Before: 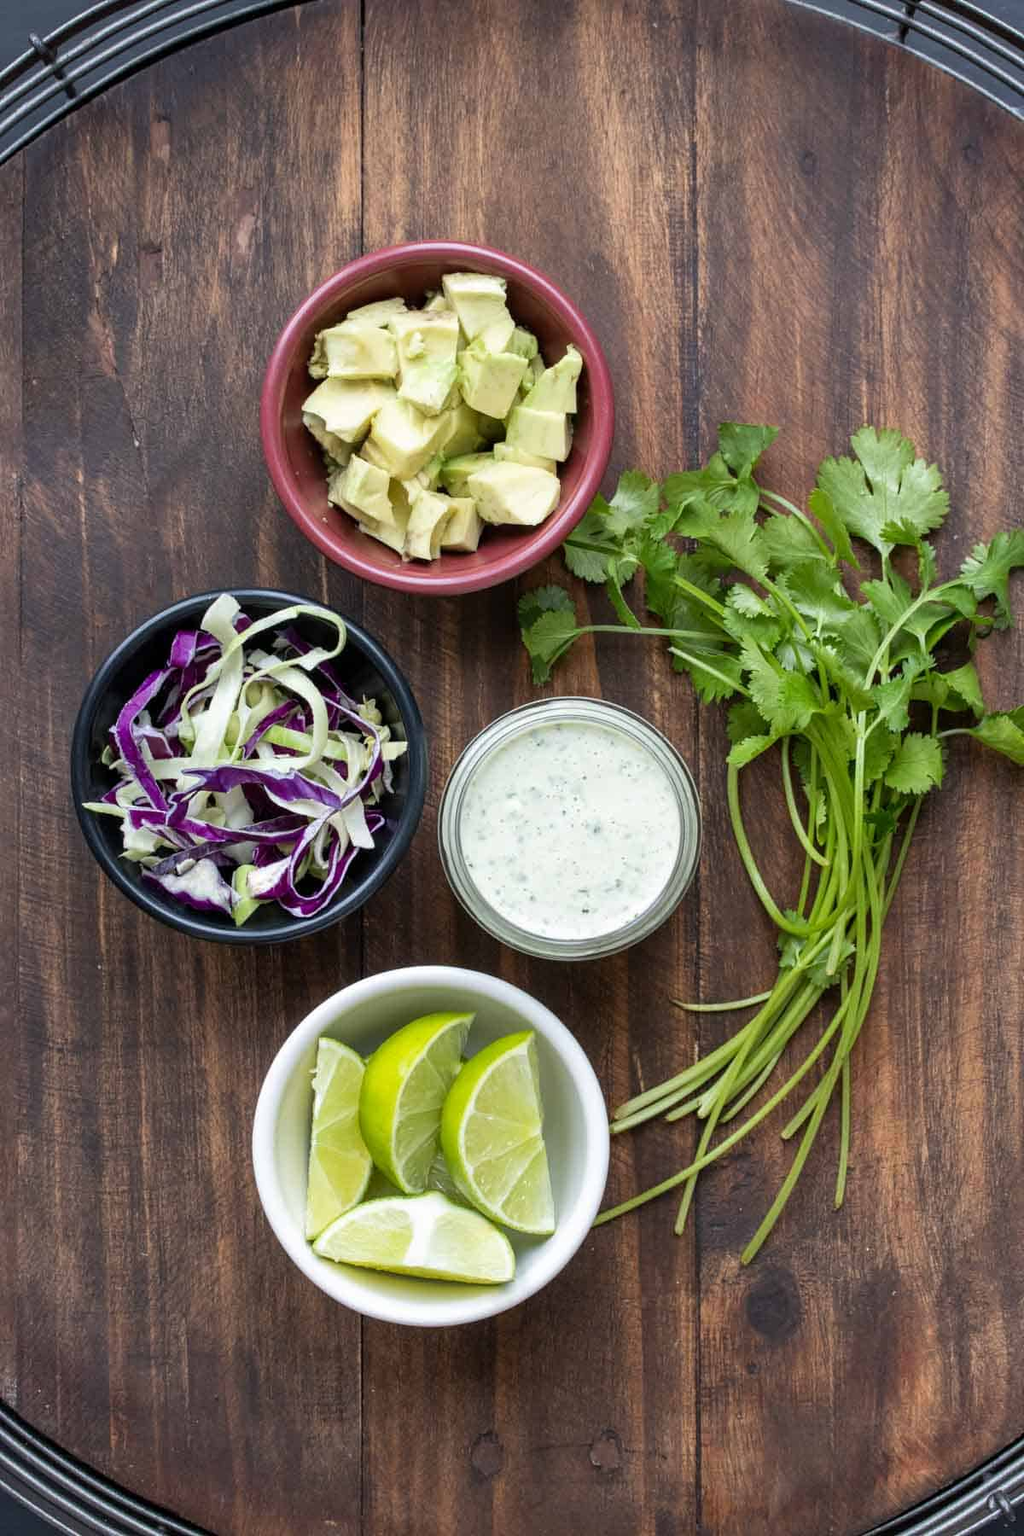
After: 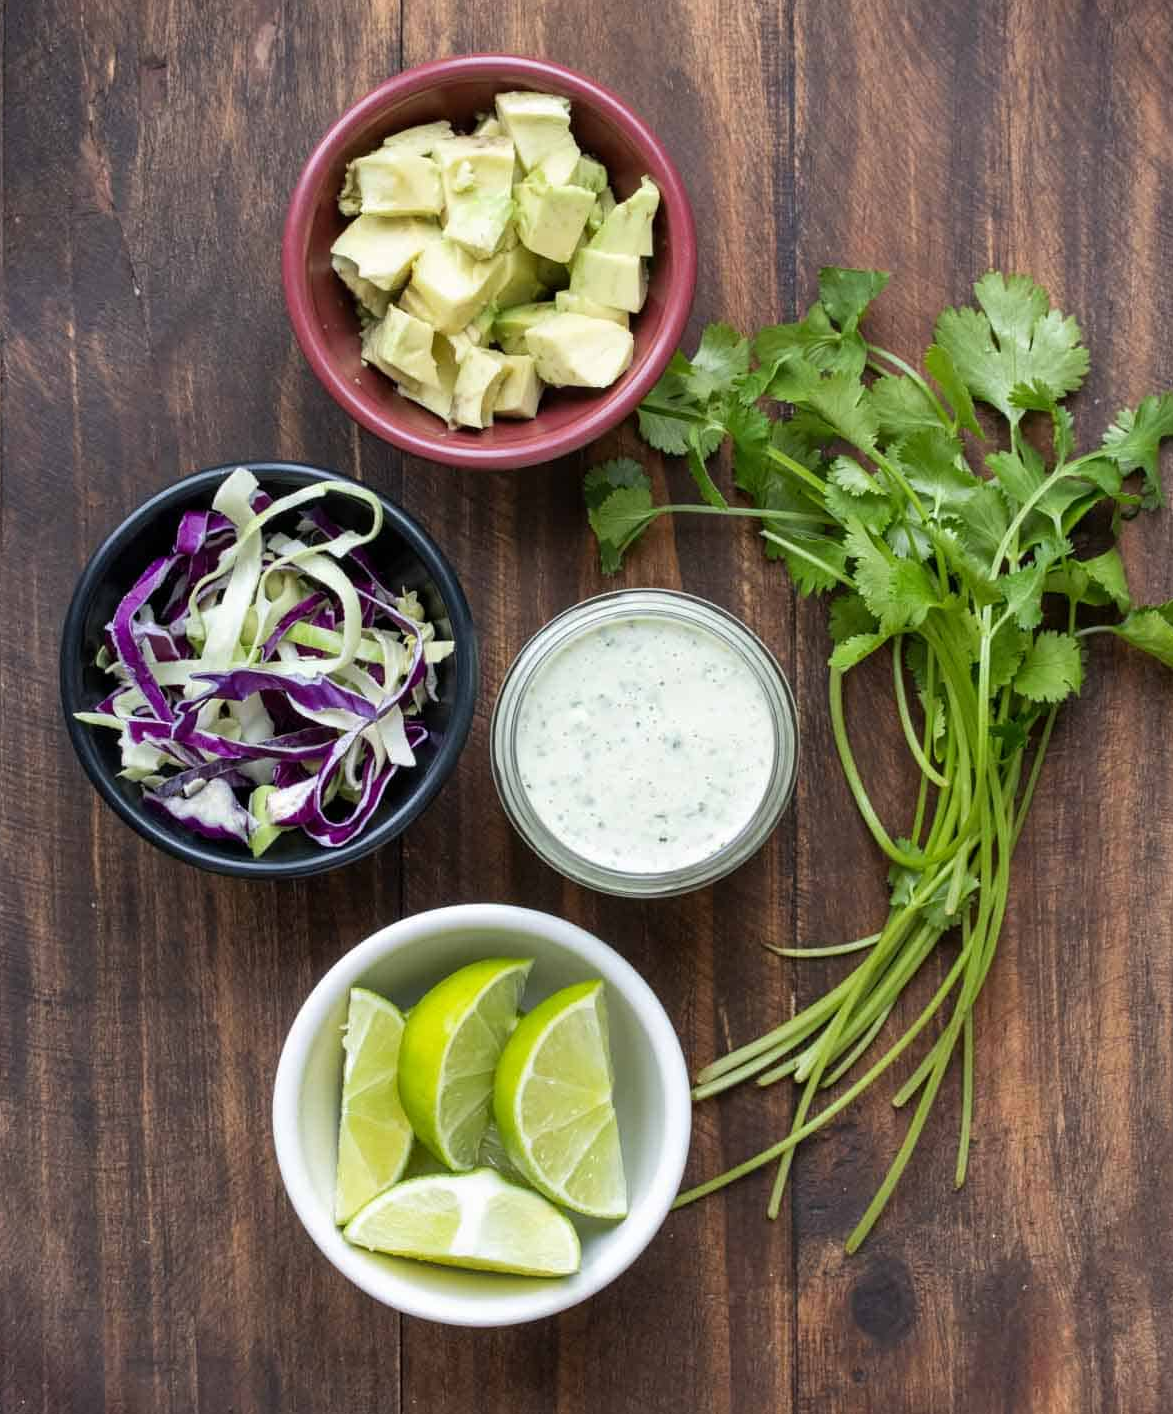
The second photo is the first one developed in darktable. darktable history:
crop and rotate: left 1.923%, top 12.693%, right 0.309%, bottom 8.746%
